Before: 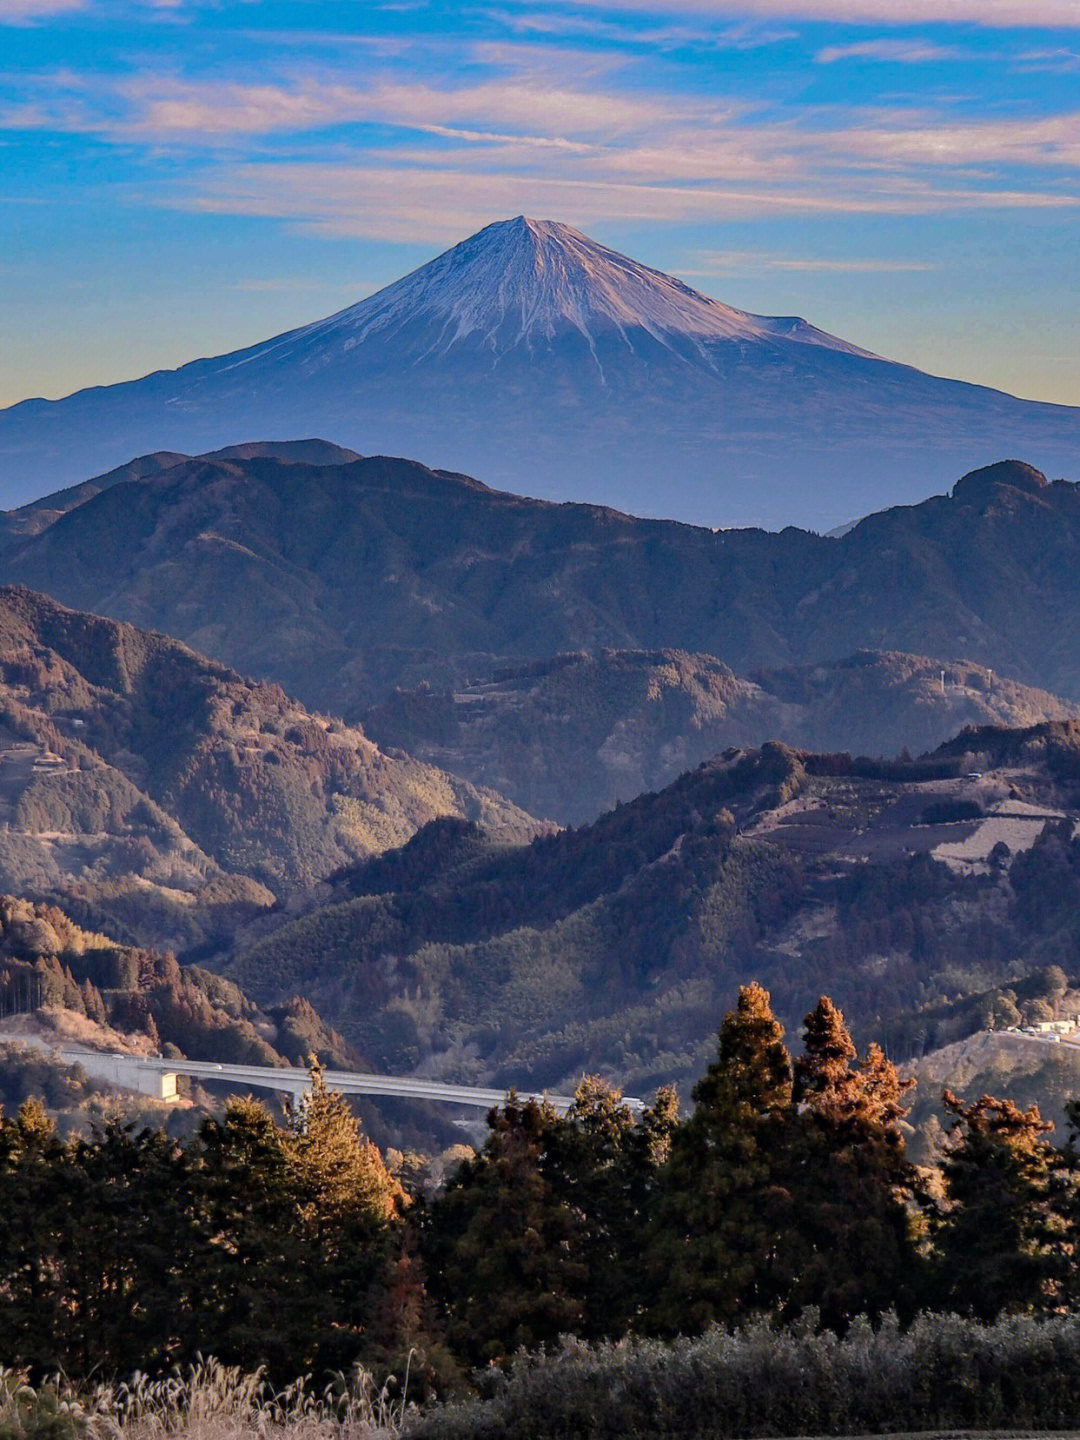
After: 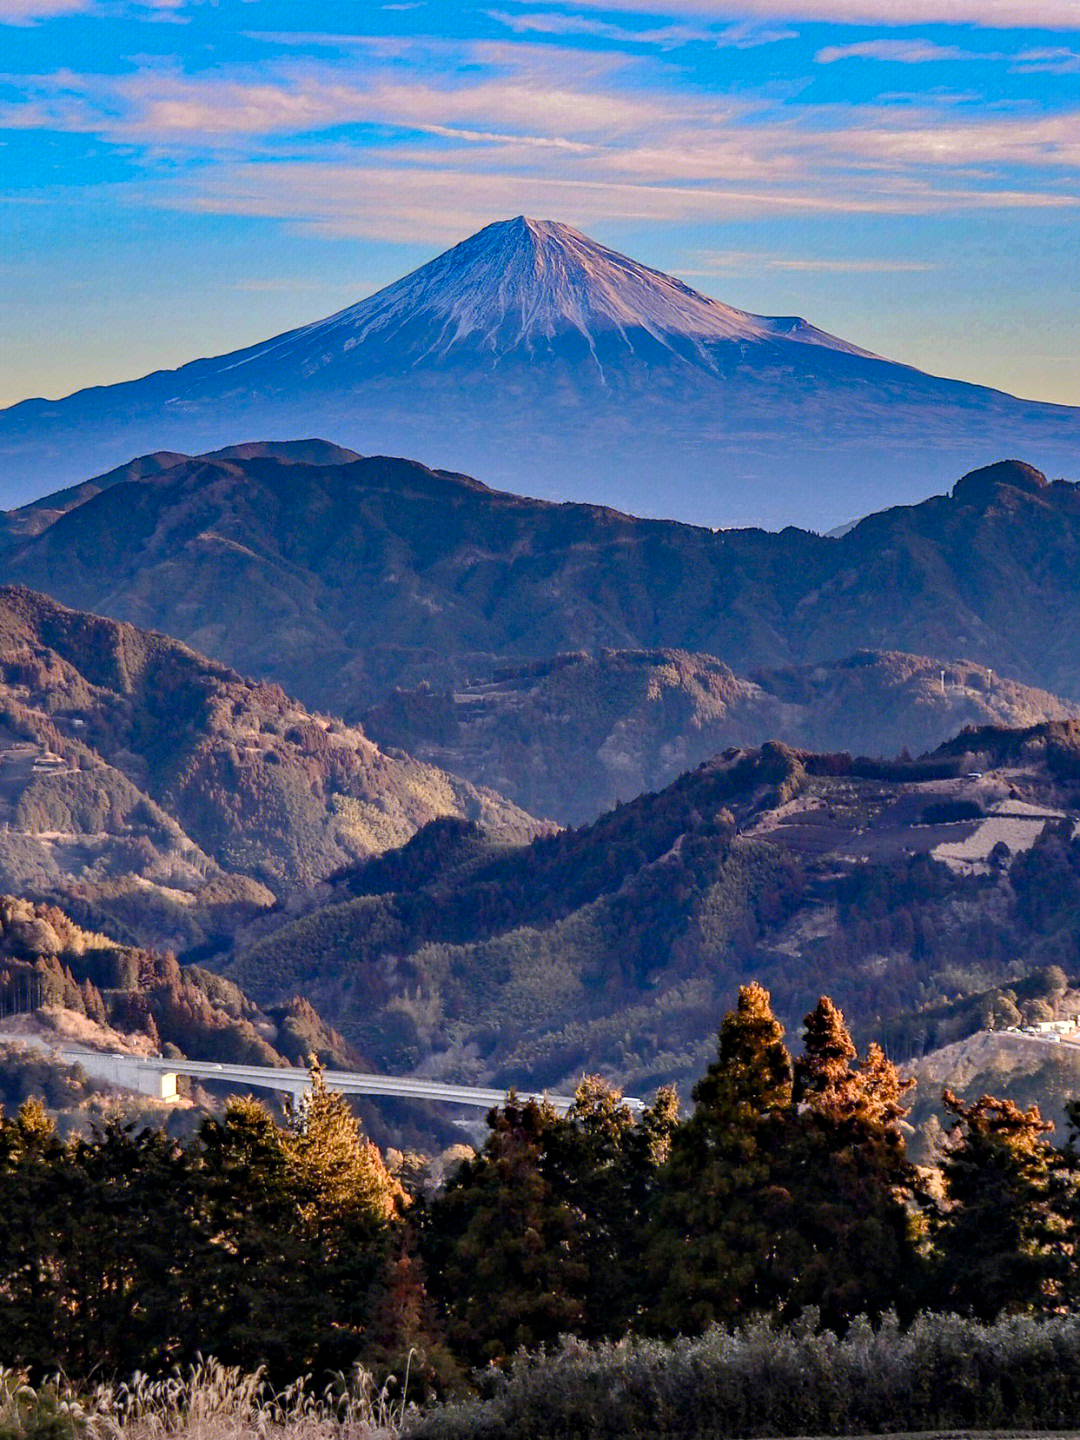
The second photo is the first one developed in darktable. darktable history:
color balance rgb: linear chroma grading › shadows 32%, linear chroma grading › global chroma -2%, linear chroma grading › mid-tones 4%, perceptual saturation grading › global saturation -2%, perceptual saturation grading › highlights -8%, perceptual saturation grading › mid-tones 8%, perceptual saturation grading › shadows 4%, perceptual brilliance grading › highlights 8%, perceptual brilliance grading › mid-tones 4%, perceptual brilliance grading › shadows 2%, global vibrance 16%, saturation formula JzAzBz (2021)
contrast equalizer: octaves 7, y [[0.6 ×6], [0.55 ×6], [0 ×6], [0 ×6], [0 ×6]], mix 0.3
